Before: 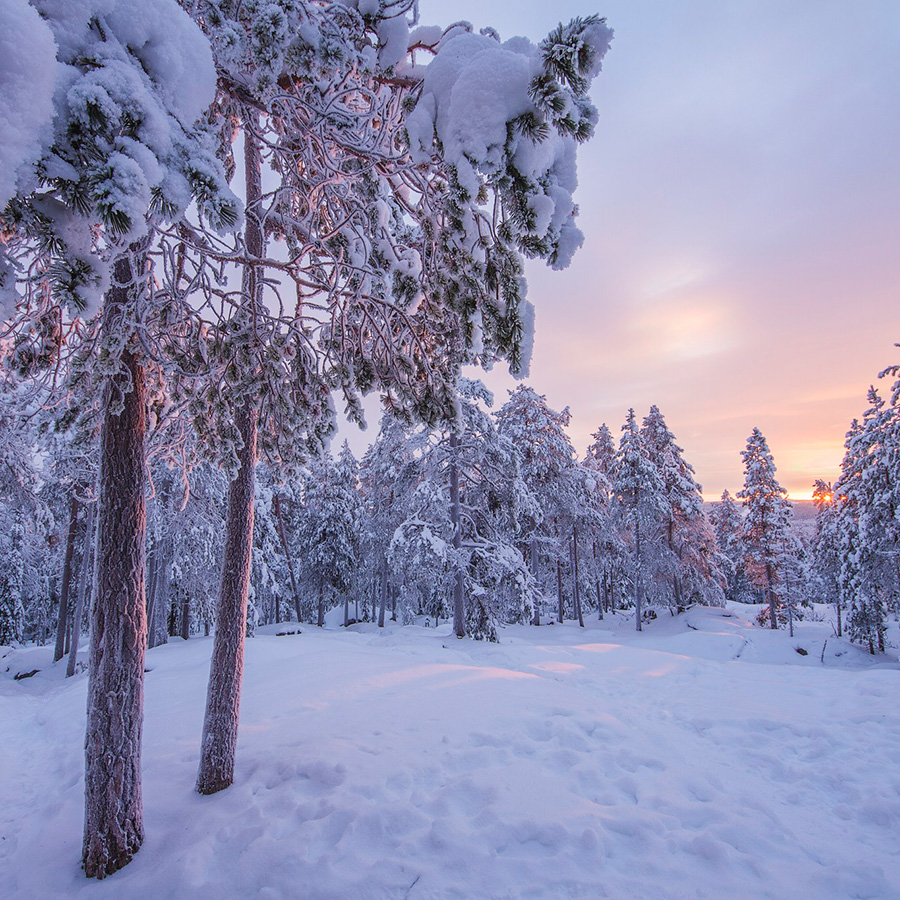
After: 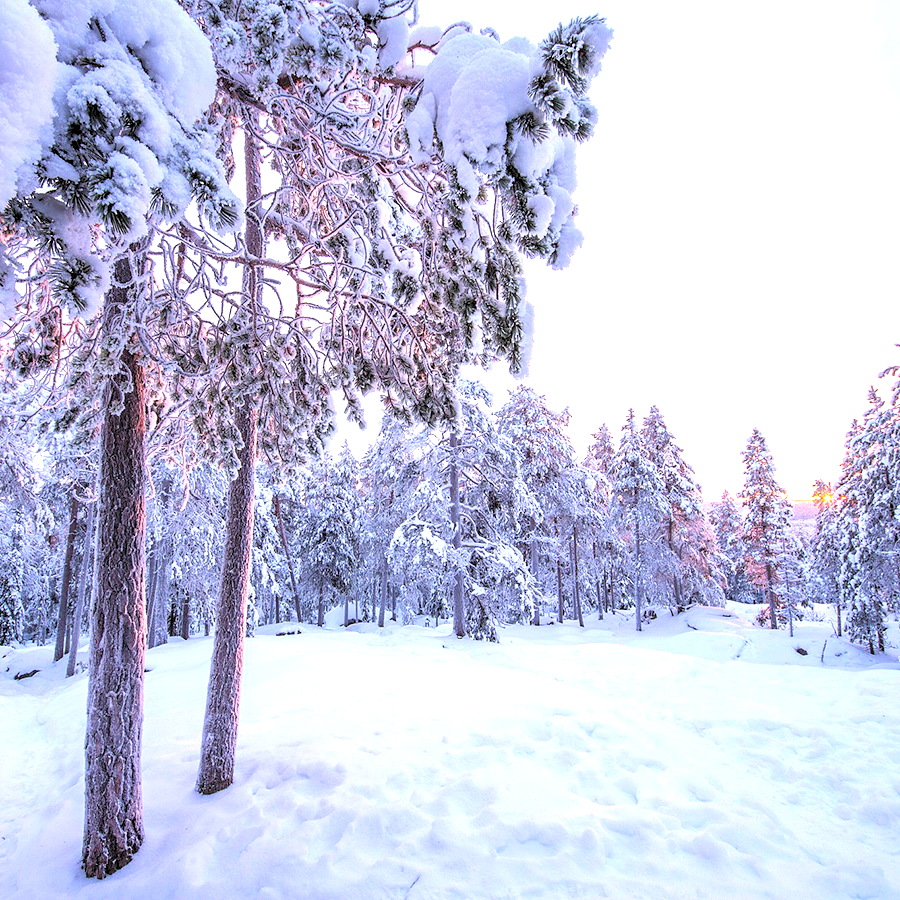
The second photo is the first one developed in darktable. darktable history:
levels: levels [0.073, 0.497, 0.972]
rgb levels: levels [[0.01, 0.419, 0.839], [0, 0.5, 1], [0, 0.5, 1]]
exposure: black level correction 0, exposure 0.953 EV, compensate exposure bias true, compensate highlight preservation false
